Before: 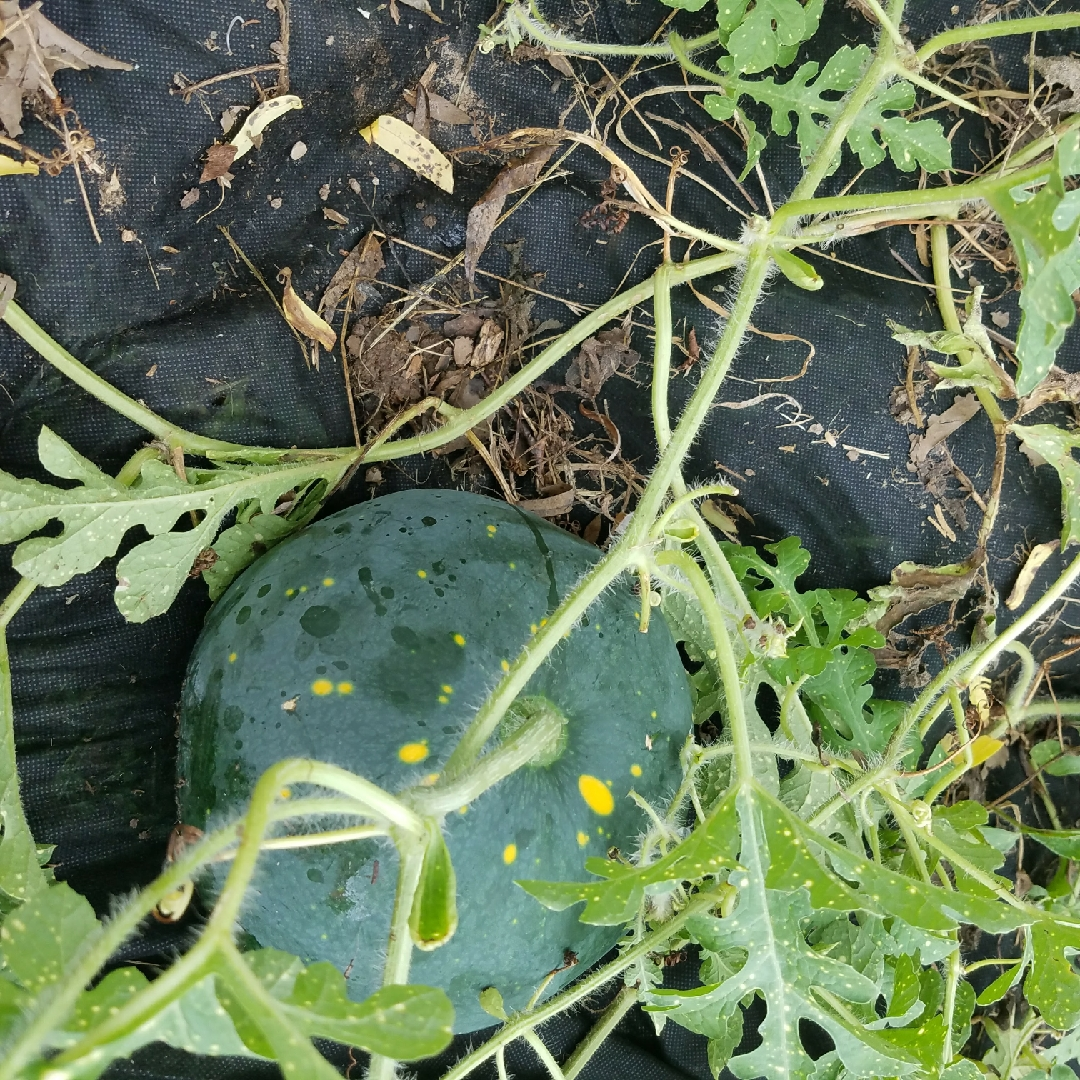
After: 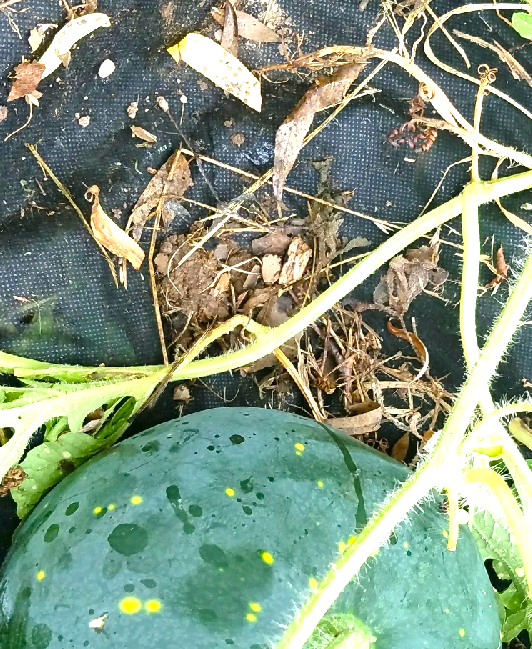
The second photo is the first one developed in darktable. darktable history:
crop: left 17.835%, top 7.675%, right 32.881%, bottom 32.213%
color balance rgb: linear chroma grading › global chroma 8.12%, perceptual saturation grading › global saturation 9.07%, perceptual saturation grading › highlights -13.84%, perceptual saturation grading › mid-tones 14.88%, perceptual saturation grading › shadows 22.8%, perceptual brilliance grading › highlights 2.61%, global vibrance 12.07%
exposure: black level correction 0, exposure 1.3 EV, compensate highlight preservation false
